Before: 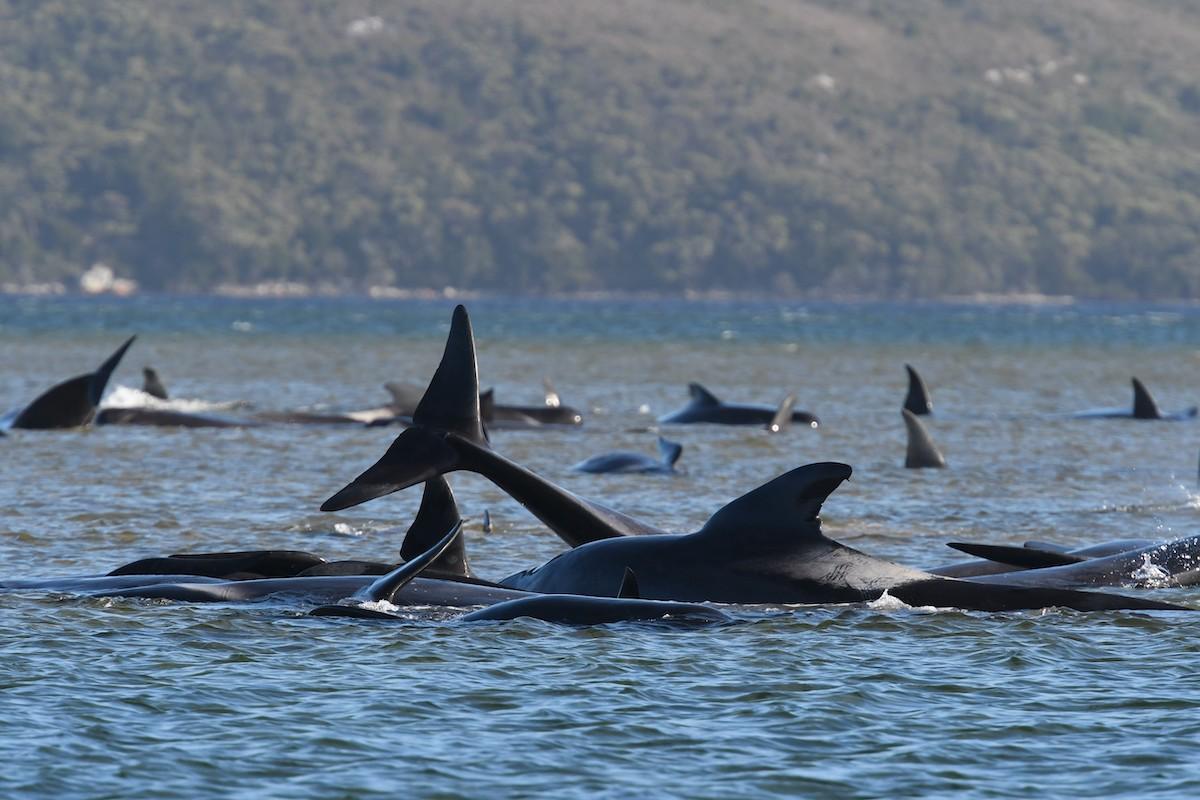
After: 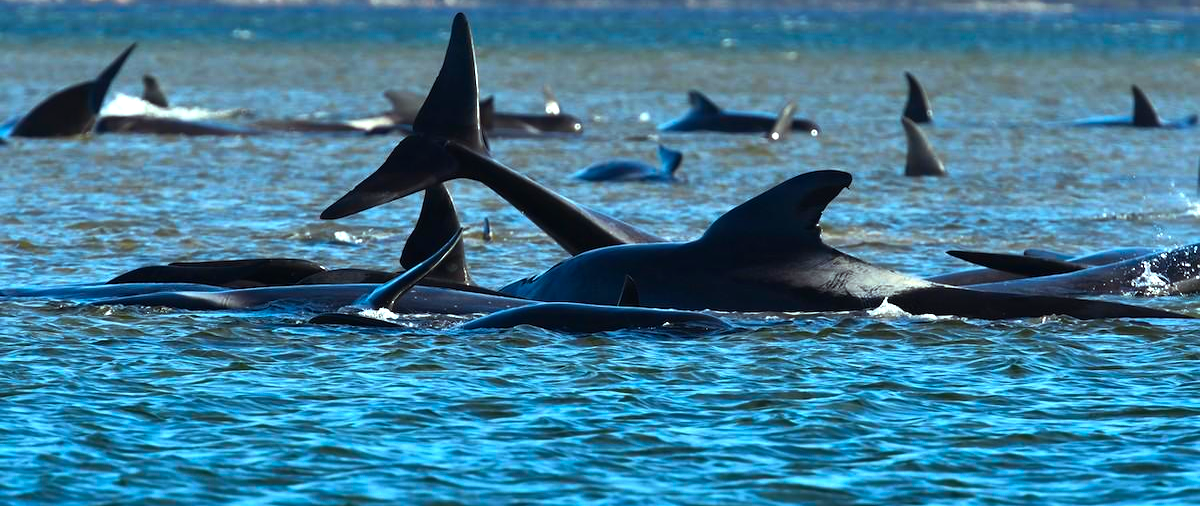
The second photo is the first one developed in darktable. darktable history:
crop and rotate: top 36.643%
color balance rgb: highlights gain › luminance 19.746%, highlights gain › chroma 2.701%, highlights gain › hue 176.29°, linear chroma grading › global chroma 17.259%, perceptual saturation grading › global saturation 35.962%, perceptual brilliance grading › highlights 14.308%, perceptual brilliance grading › mid-tones -5.143%, perceptual brilliance grading › shadows -26.329%, global vibrance 20%
